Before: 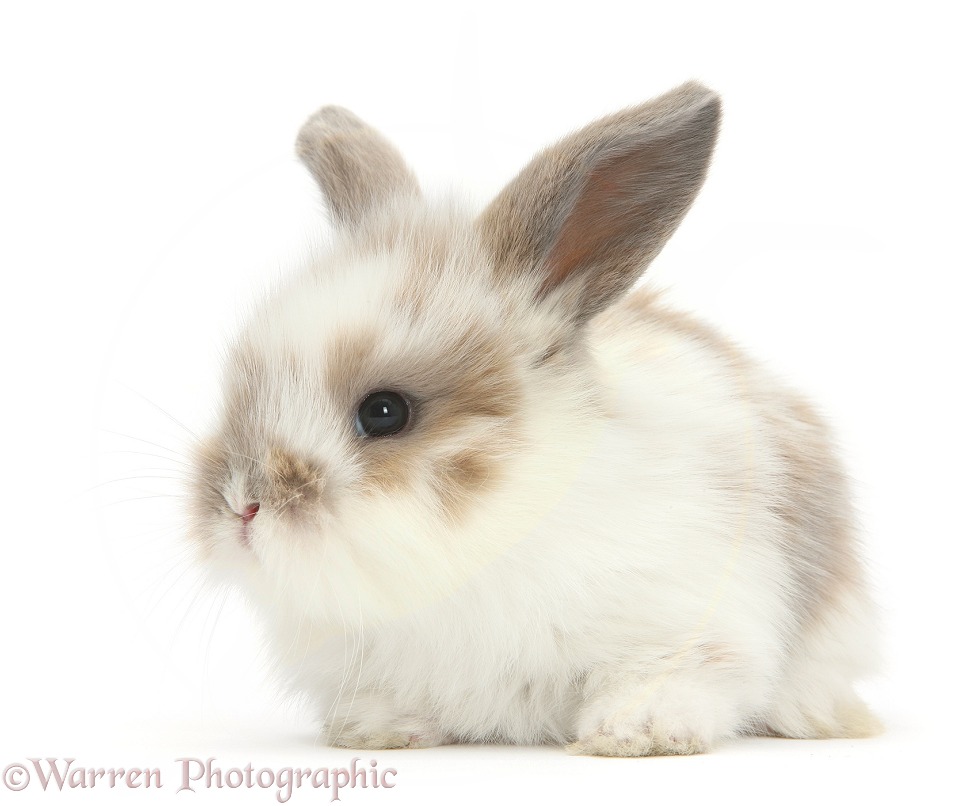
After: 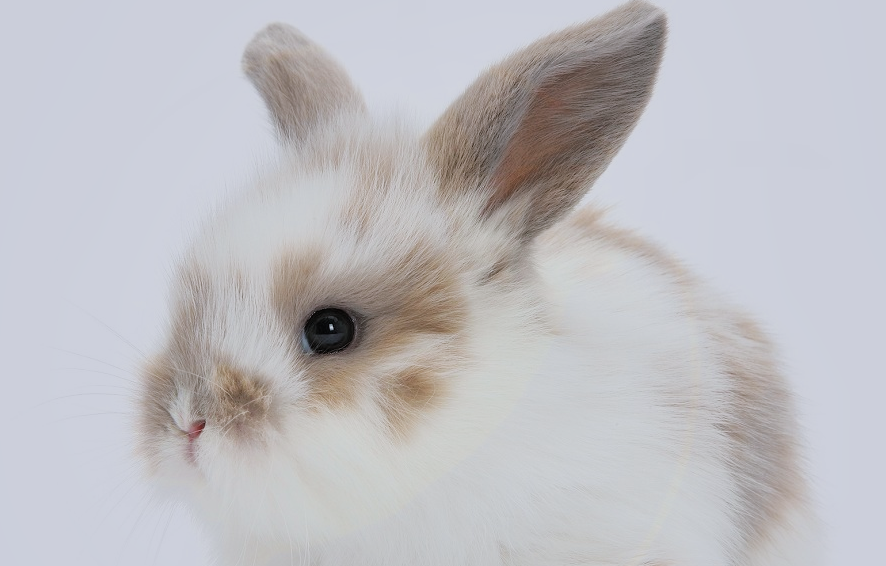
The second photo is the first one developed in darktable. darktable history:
filmic rgb: black relative exposure -5 EV, hardness 2.88, contrast 1.3, highlights saturation mix -10%
crop: left 5.596%, top 10.314%, right 3.534%, bottom 19.395%
shadows and highlights: on, module defaults
color calibration: illuminant as shot in camera, x 0.358, y 0.373, temperature 4628.91 K
